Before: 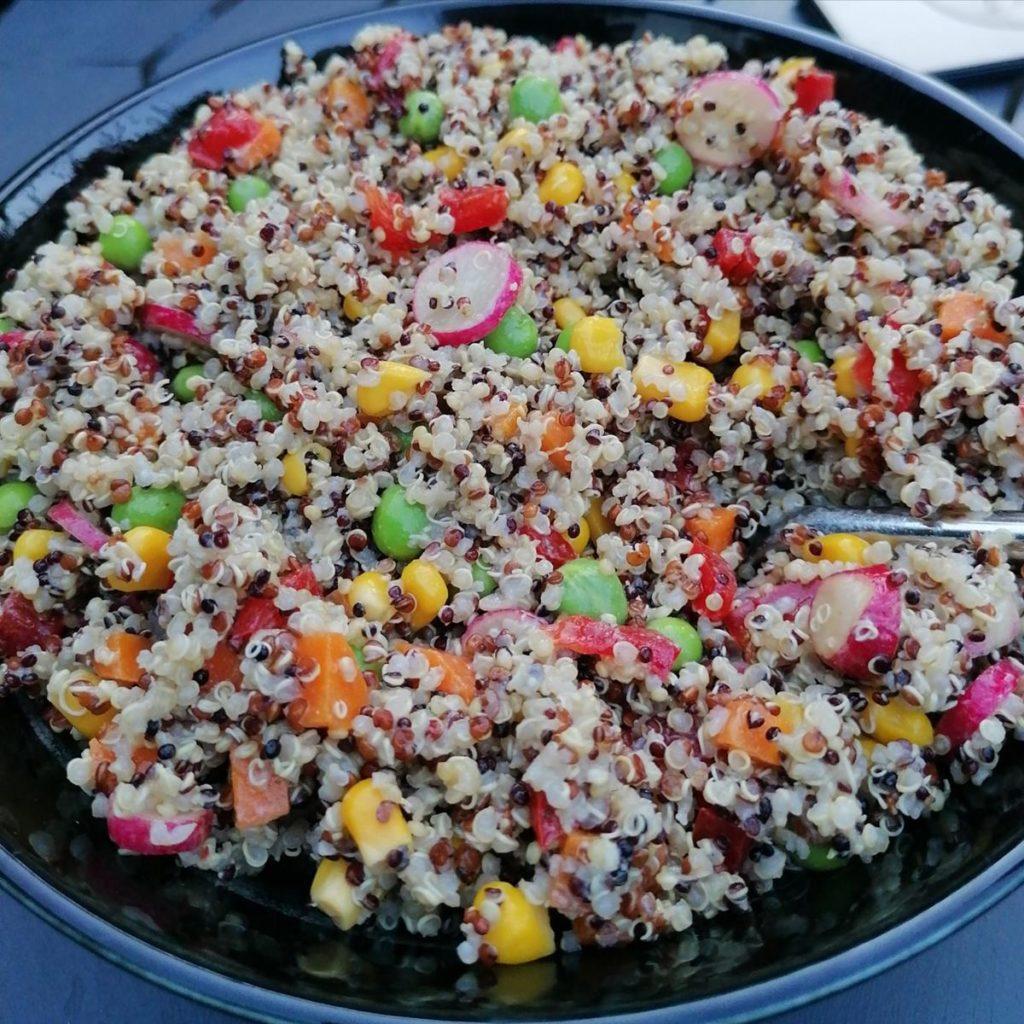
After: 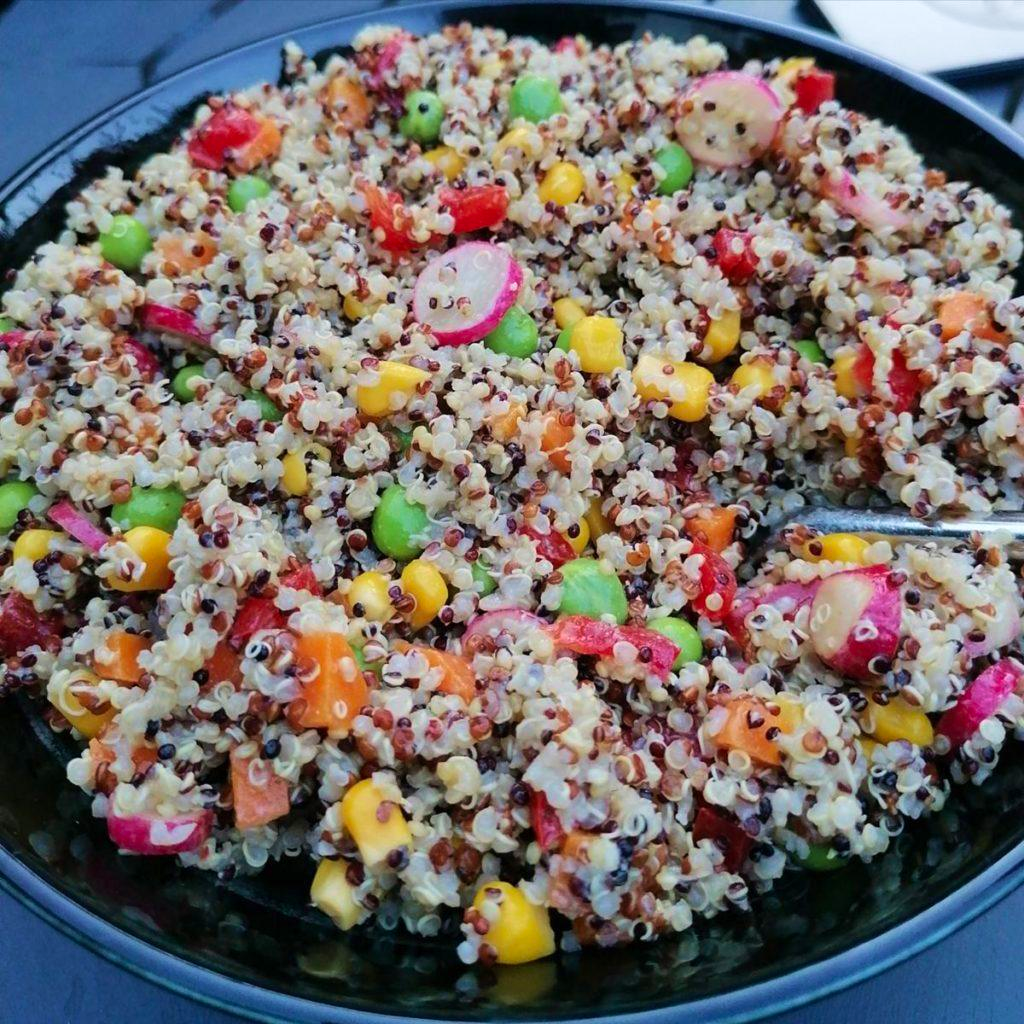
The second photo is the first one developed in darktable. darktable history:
velvia: on, module defaults
contrast brightness saturation: contrast 0.1, brightness 0.03, saturation 0.09
